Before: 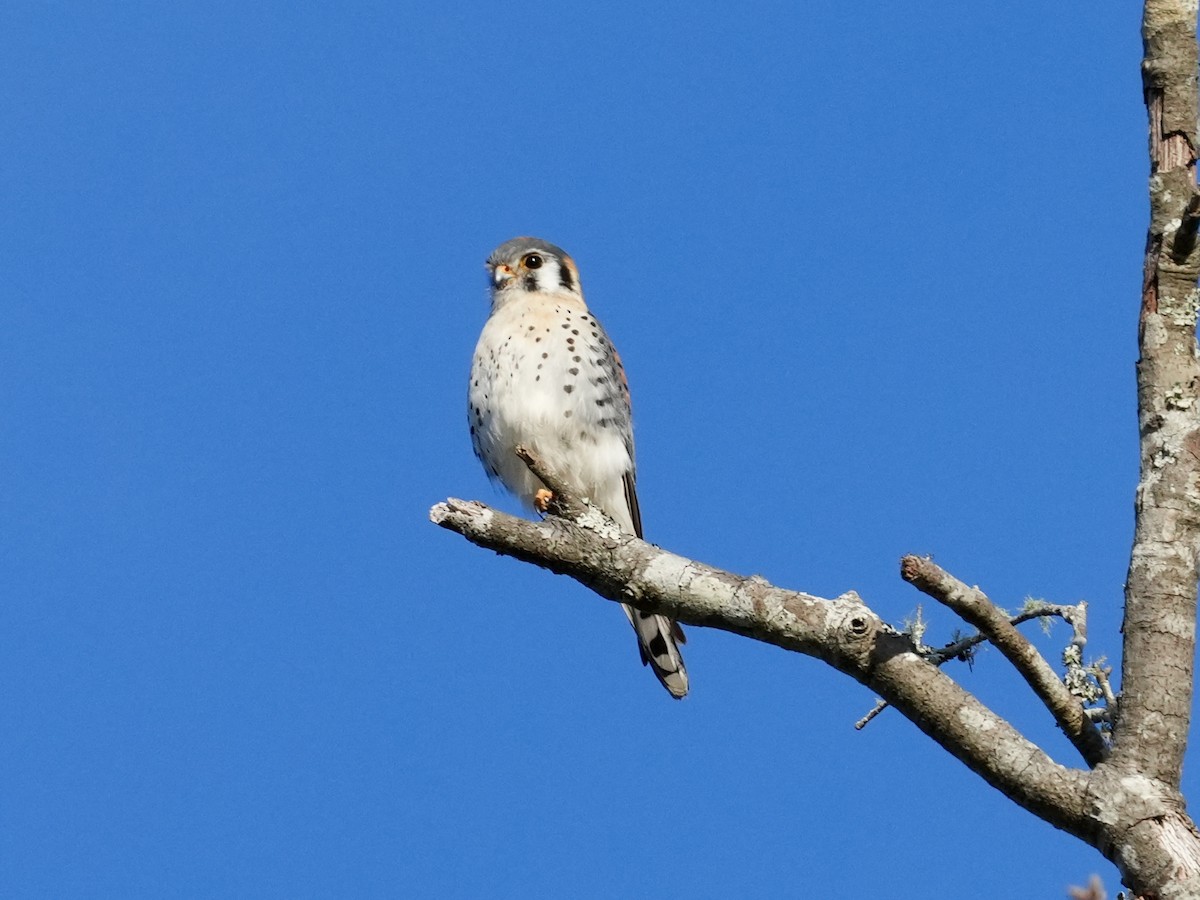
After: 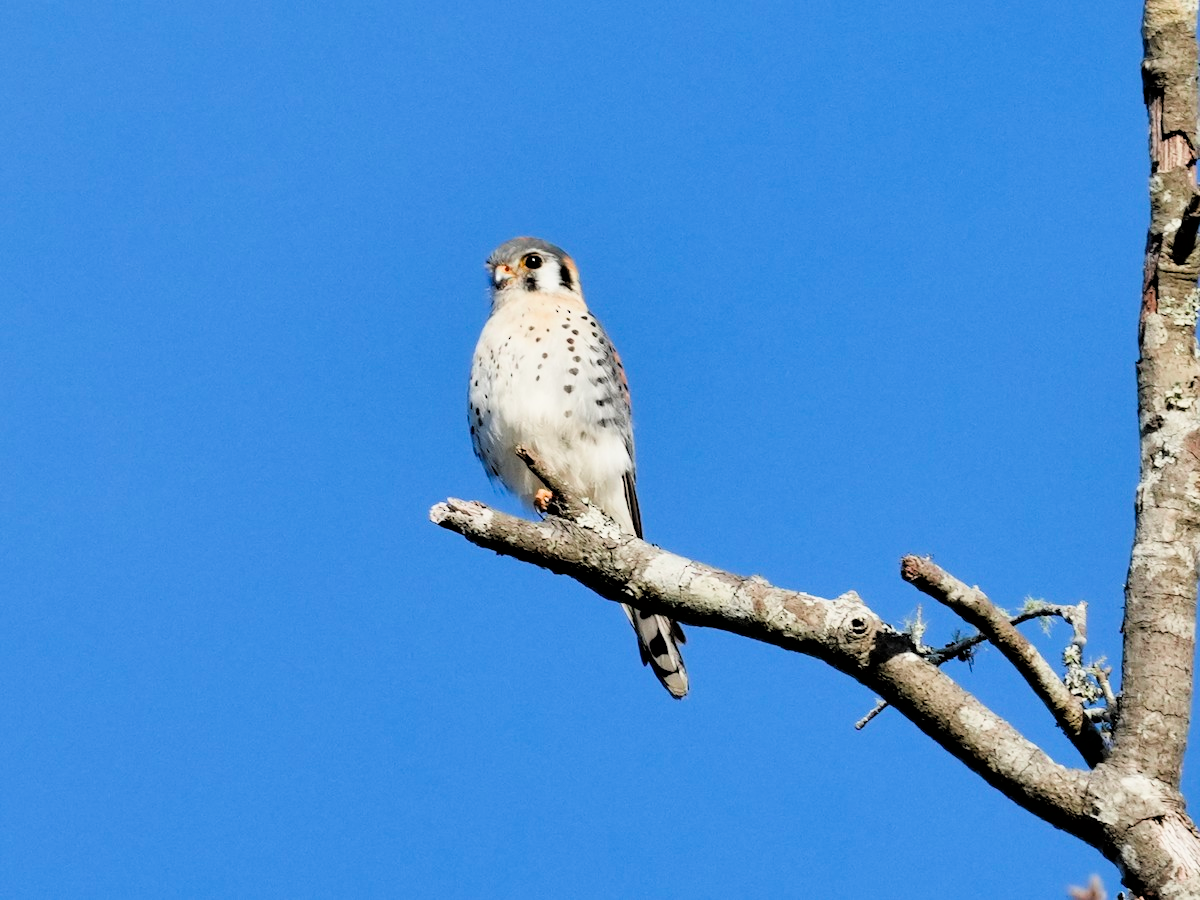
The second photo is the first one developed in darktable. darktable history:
filmic rgb: black relative exposure -3.44 EV, white relative exposure 3.46 EV, hardness 2.37, contrast 1.102, iterations of high-quality reconstruction 0
exposure: exposure 0.603 EV, compensate highlight preservation false
shadows and highlights: soften with gaussian
